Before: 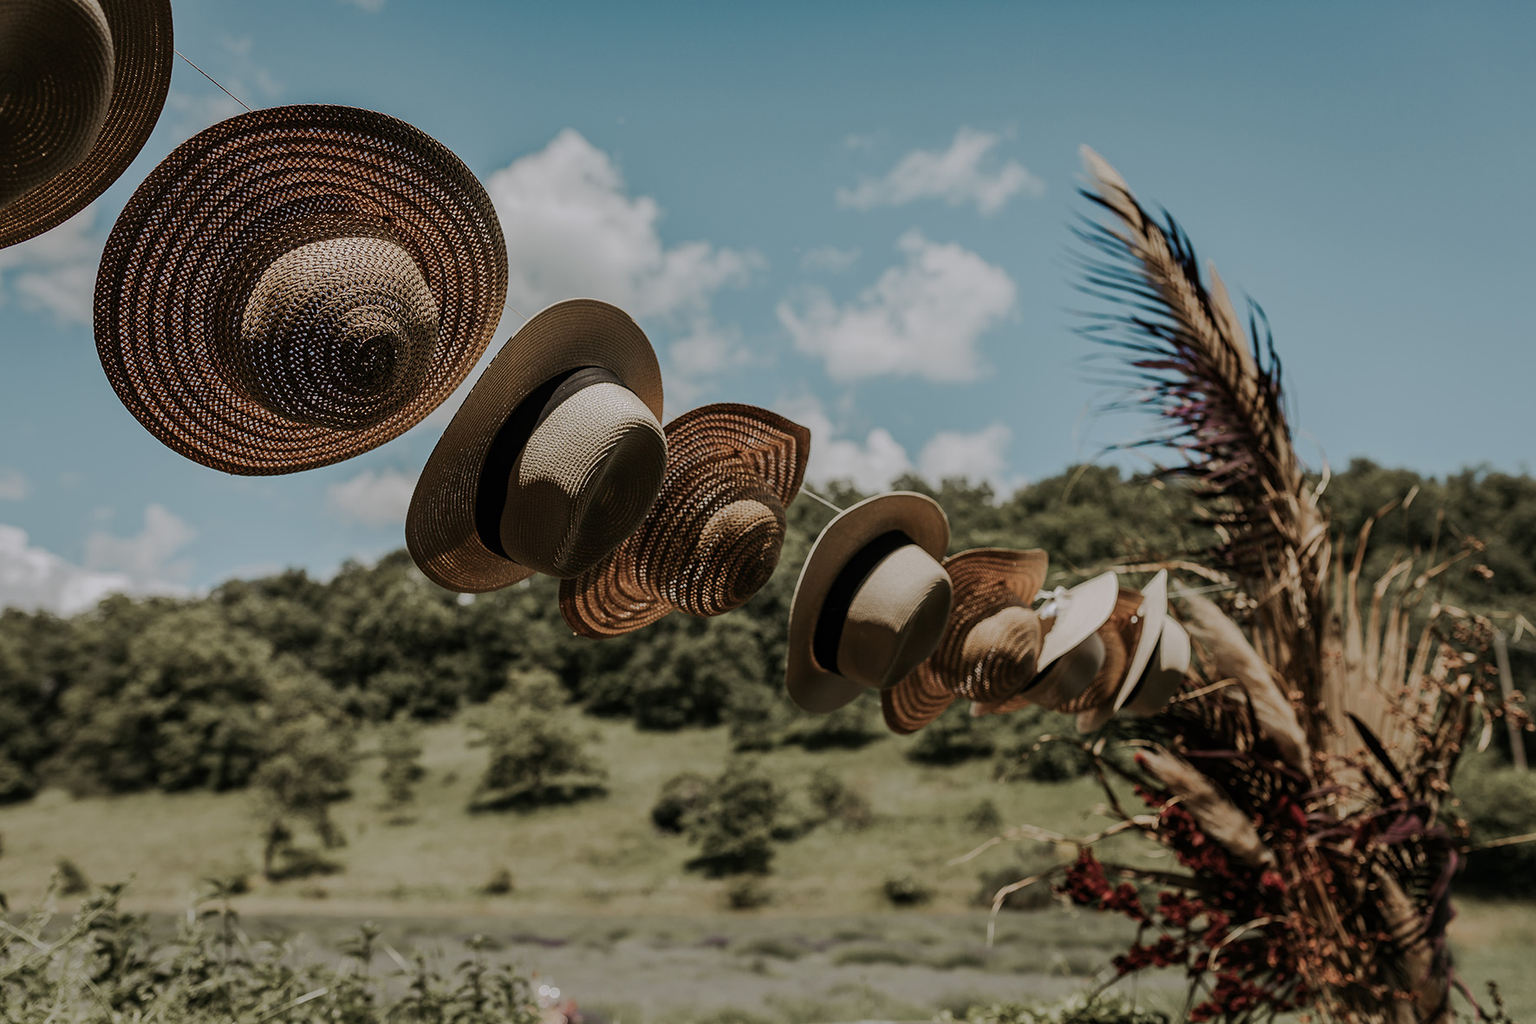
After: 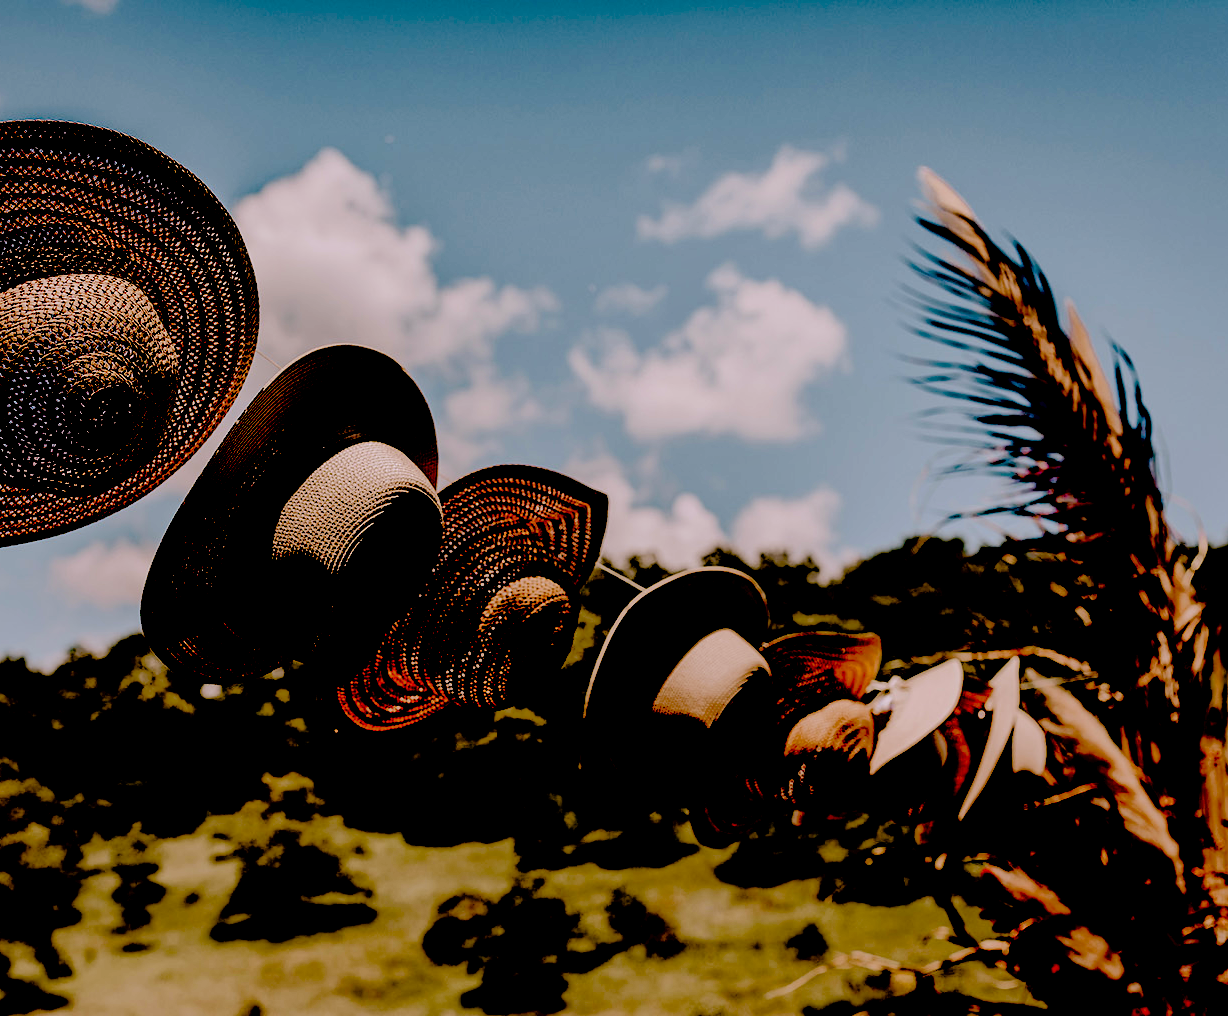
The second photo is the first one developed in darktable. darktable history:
exposure: black level correction 0.1, exposure -0.092 EV, compensate highlight preservation false
tone curve: curves: ch0 [(0, 0) (0.082, 0.02) (0.129, 0.078) (0.275, 0.301) (0.67, 0.809) (1, 1)], color space Lab, linked channels, preserve colors none
rgb levels: mode RGB, independent channels, levels [[0, 0.474, 1], [0, 0.5, 1], [0, 0.5, 1]]
crop: left 18.479%, right 12.2%, bottom 13.971%
shadows and highlights: on, module defaults
